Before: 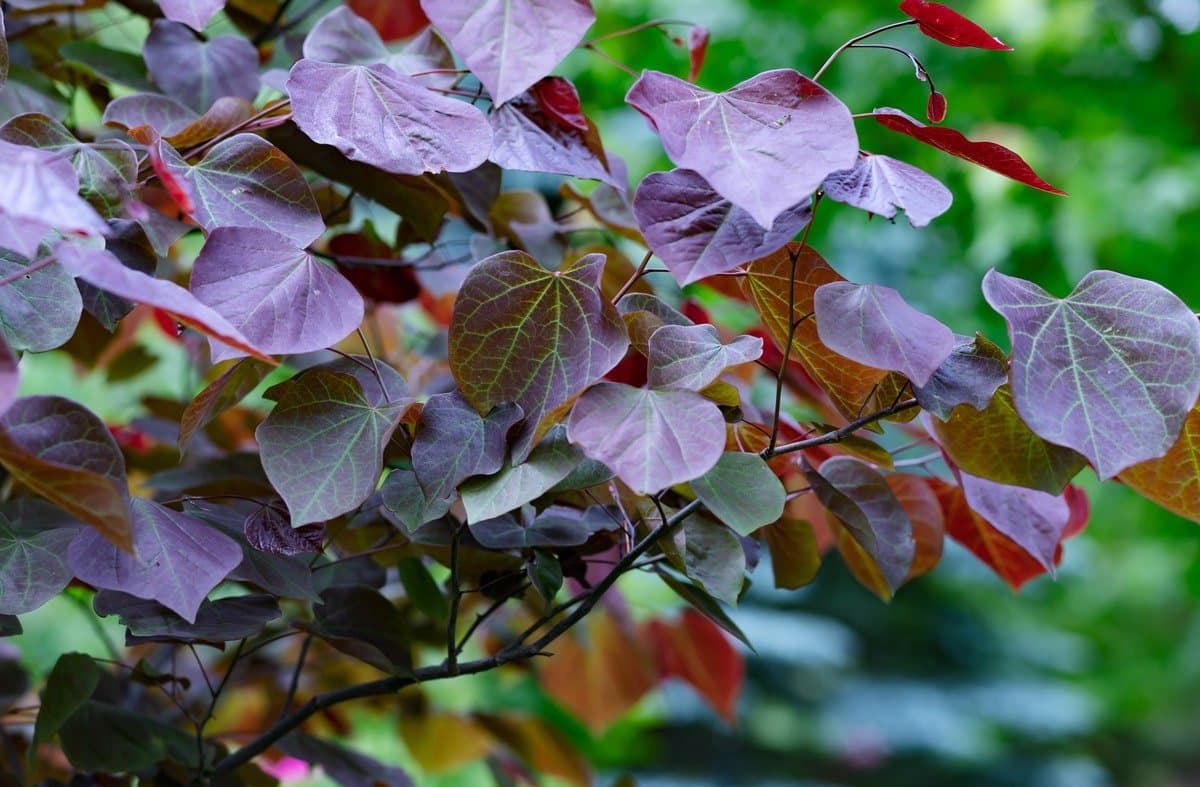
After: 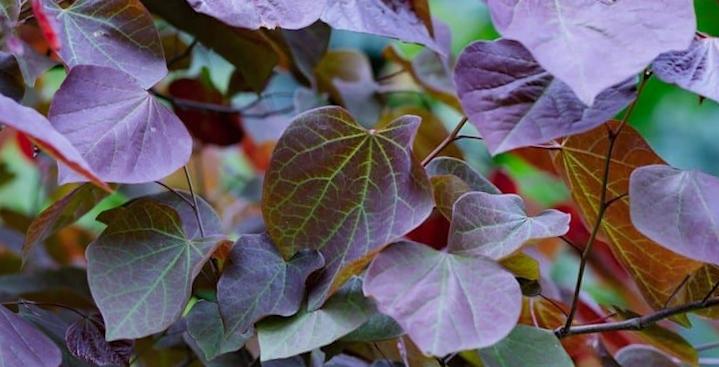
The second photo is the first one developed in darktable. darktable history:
rotate and perspective: rotation 1.69°, lens shift (vertical) -0.023, lens shift (horizontal) -0.291, crop left 0.025, crop right 0.988, crop top 0.092, crop bottom 0.842
shadows and highlights: shadows 25, white point adjustment -3, highlights -30
color balance rgb: global vibrance 0.5%
crop and rotate: angle -4.99°, left 2.122%, top 6.945%, right 27.566%, bottom 30.519%
